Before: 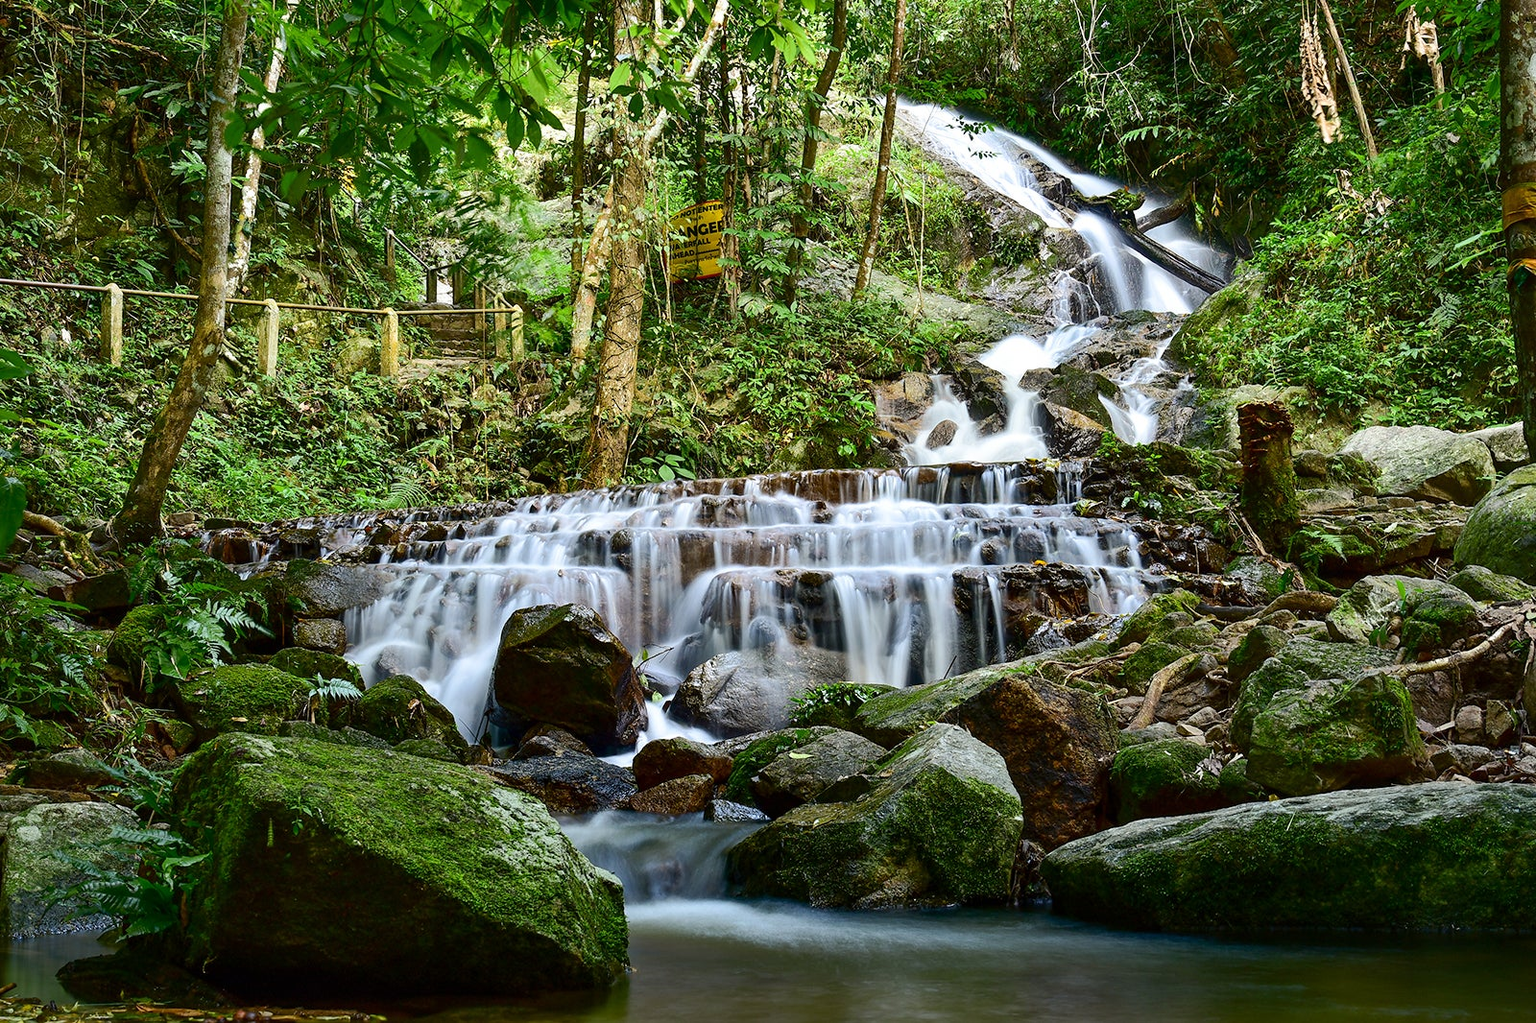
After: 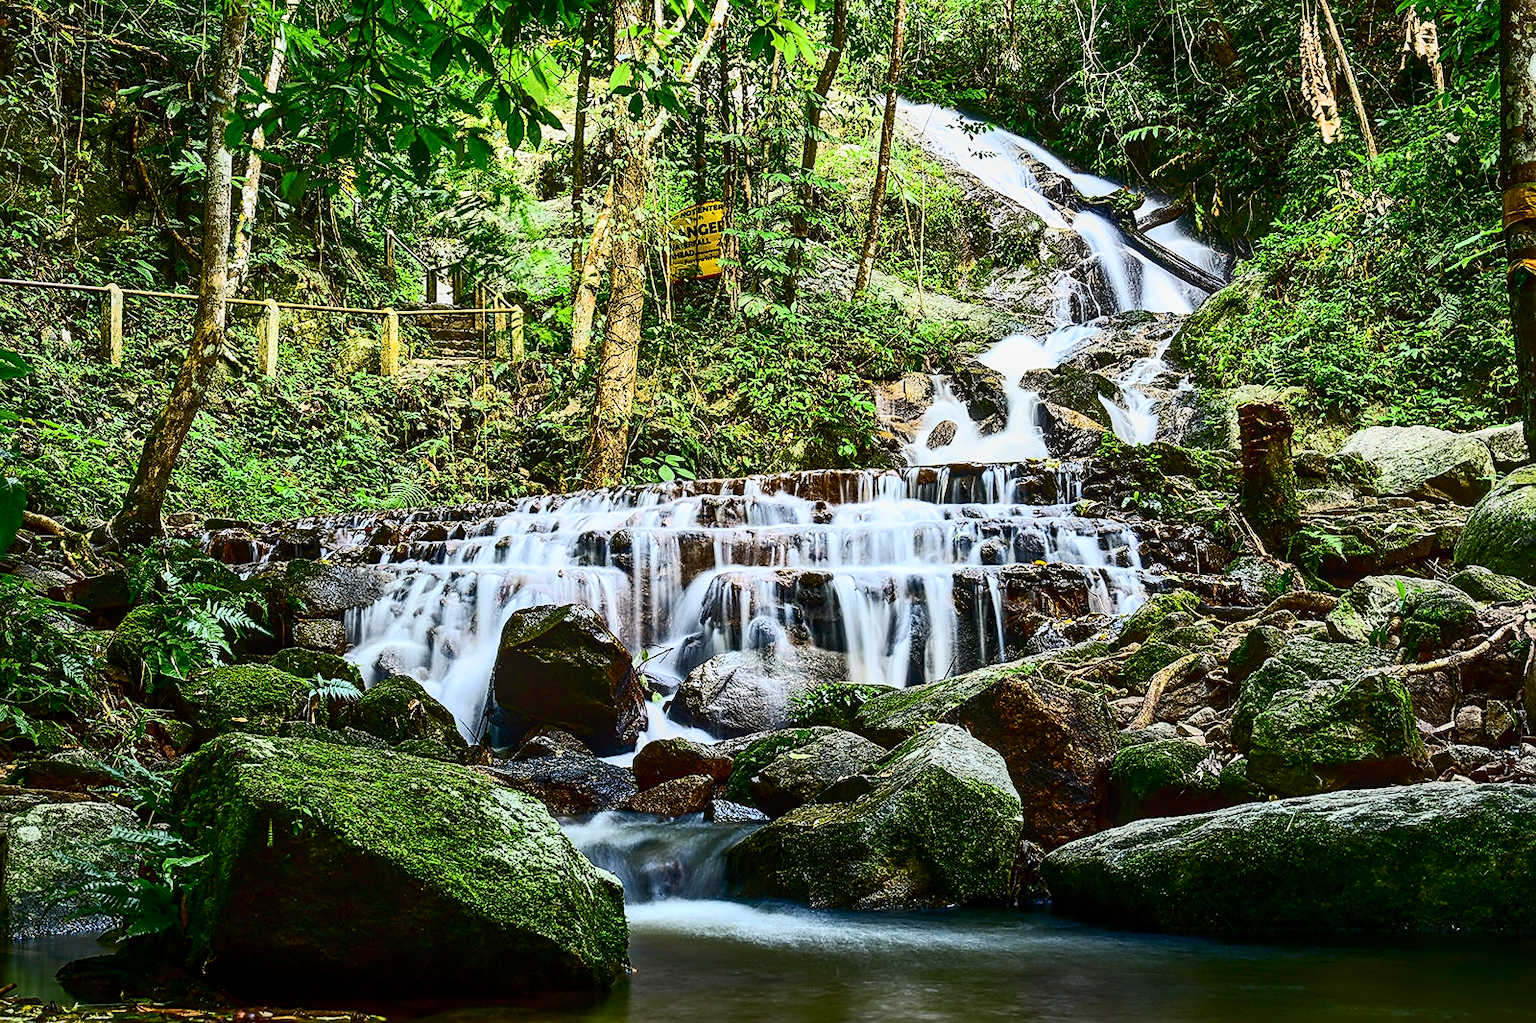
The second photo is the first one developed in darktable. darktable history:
contrast brightness saturation: contrast 0.414, brightness 0.102, saturation 0.207
sharpen: on, module defaults
local contrast: on, module defaults
